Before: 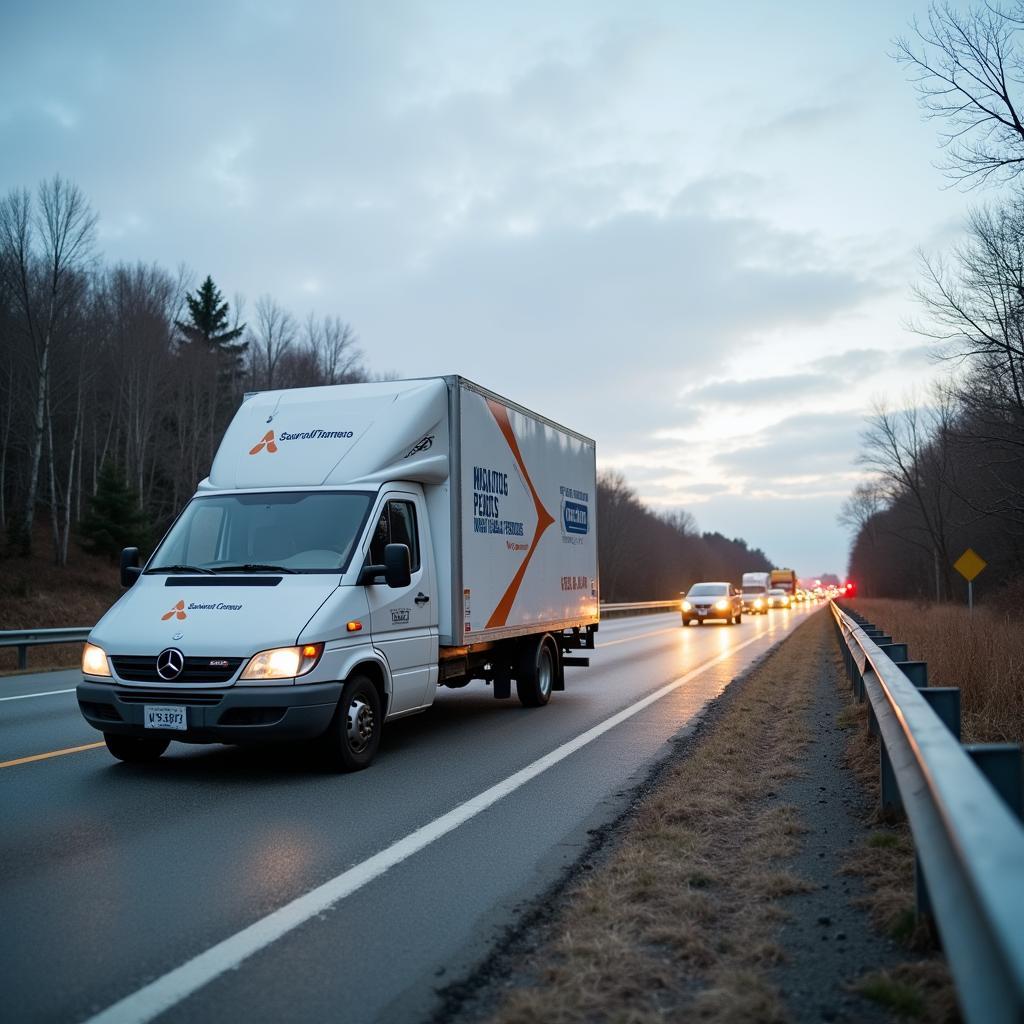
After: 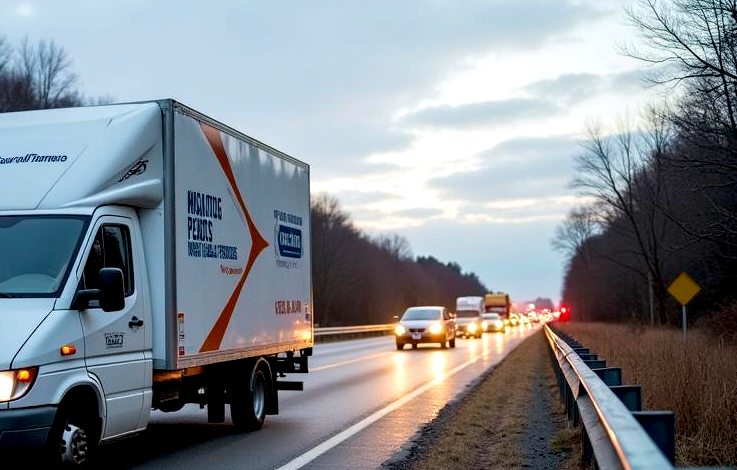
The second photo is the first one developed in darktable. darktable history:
exposure: black level correction 0.007, exposure 0.093 EV, compensate highlight preservation false
velvia: on, module defaults
crop and rotate: left 27.938%, top 27.046%, bottom 27.046%
local contrast: highlights 25%, shadows 75%, midtone range 0.75
